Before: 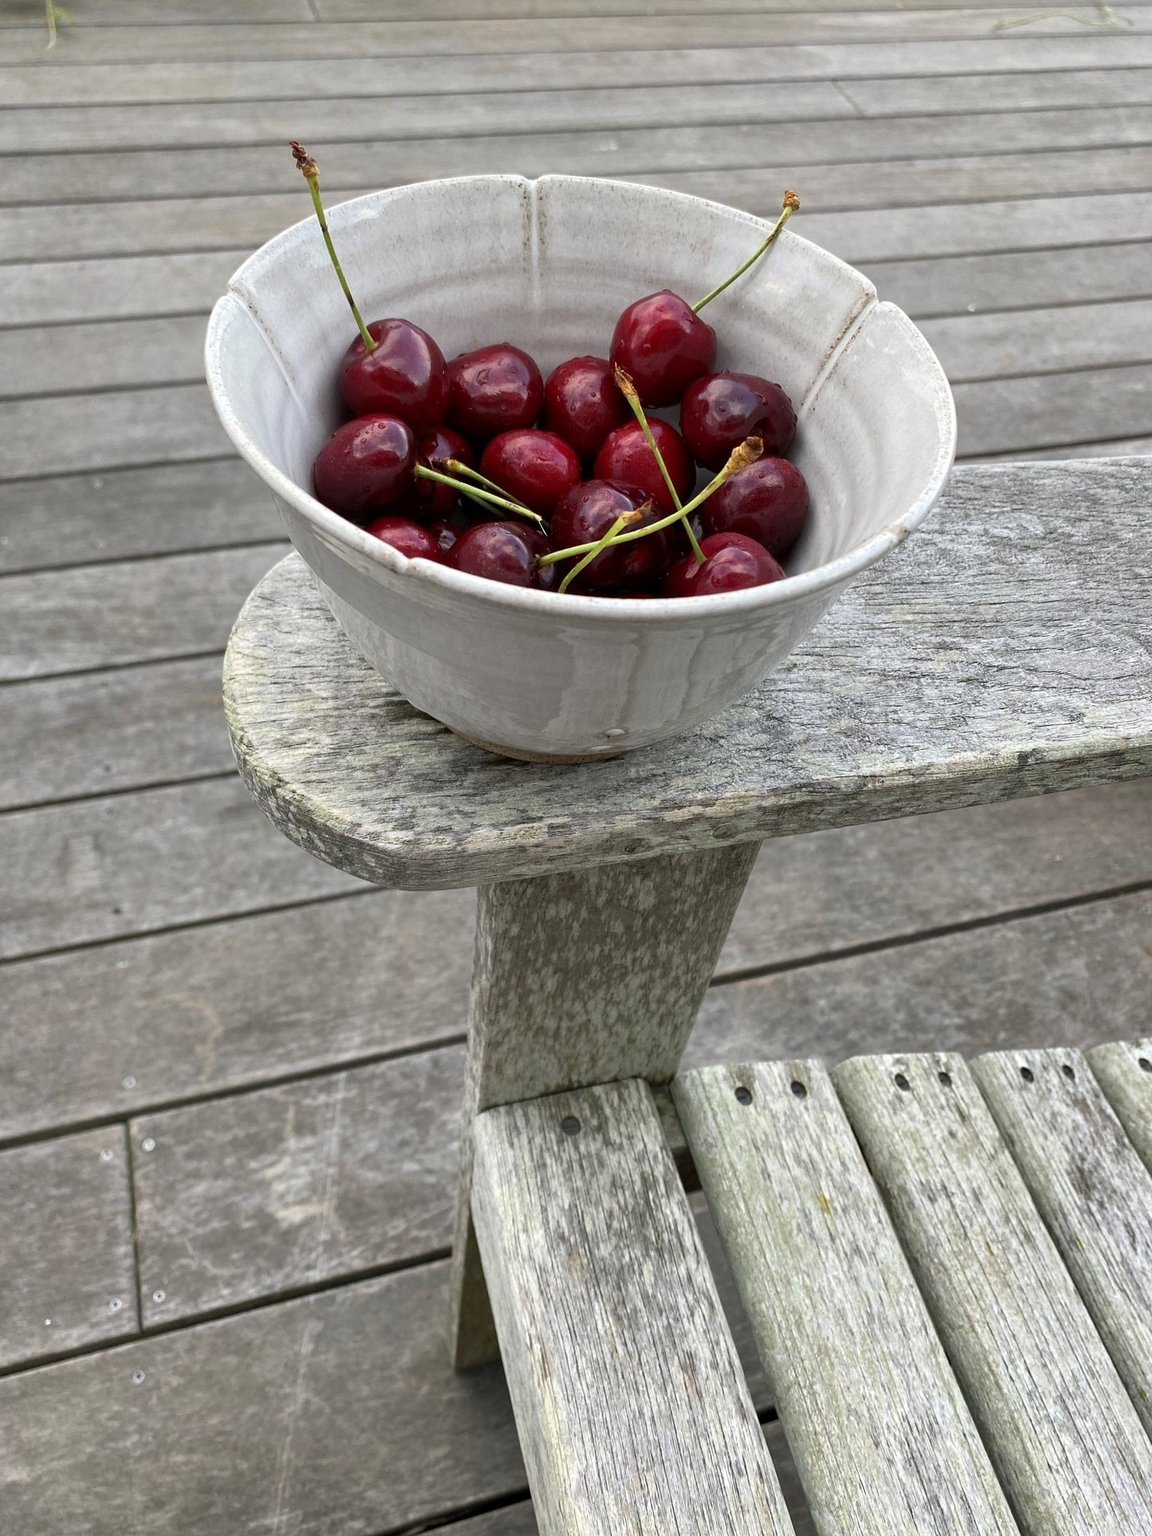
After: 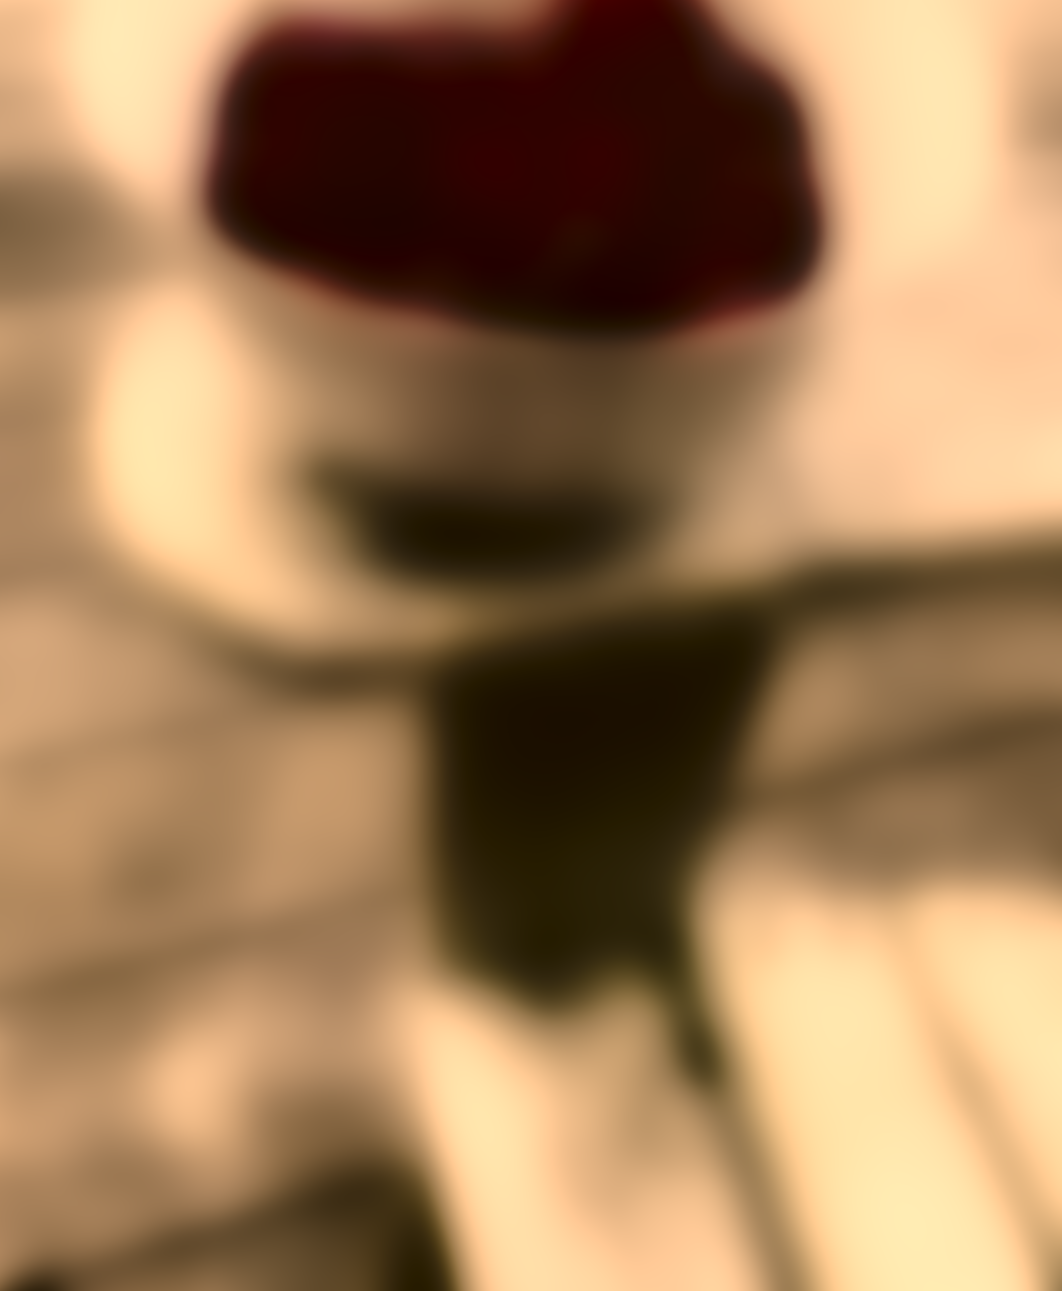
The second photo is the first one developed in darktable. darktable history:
white balance: emerald 1
color correction: highlights a* 17.94, highlights b* 35.39, shadows a* 1.48, shadows b* 6.42, saturation 1.01
rotate and perspective: rotation -1.68°, lens shift (vertical) -0.146, crop left 0.049, crop right 0.912, crop top 0.032, crop bottom 0.96
haze removal: strength -0.05
base curve: curves: ch0 [(0, 0) (0.028, 0.03) (0.121, 0.232) (0.46, 0.748) (0.859, 0.968) (1, 1)], preserve colors none
crop: left 9.712%, top 16.928%, right 10.845%, bottom 12.332%
local contrast: highlights 55%, shadows 52%, detail 130%, midtone range 0.452
lowpass: radius 31.92, contrast 1.72, brightness -0.98, saturation 0.94
